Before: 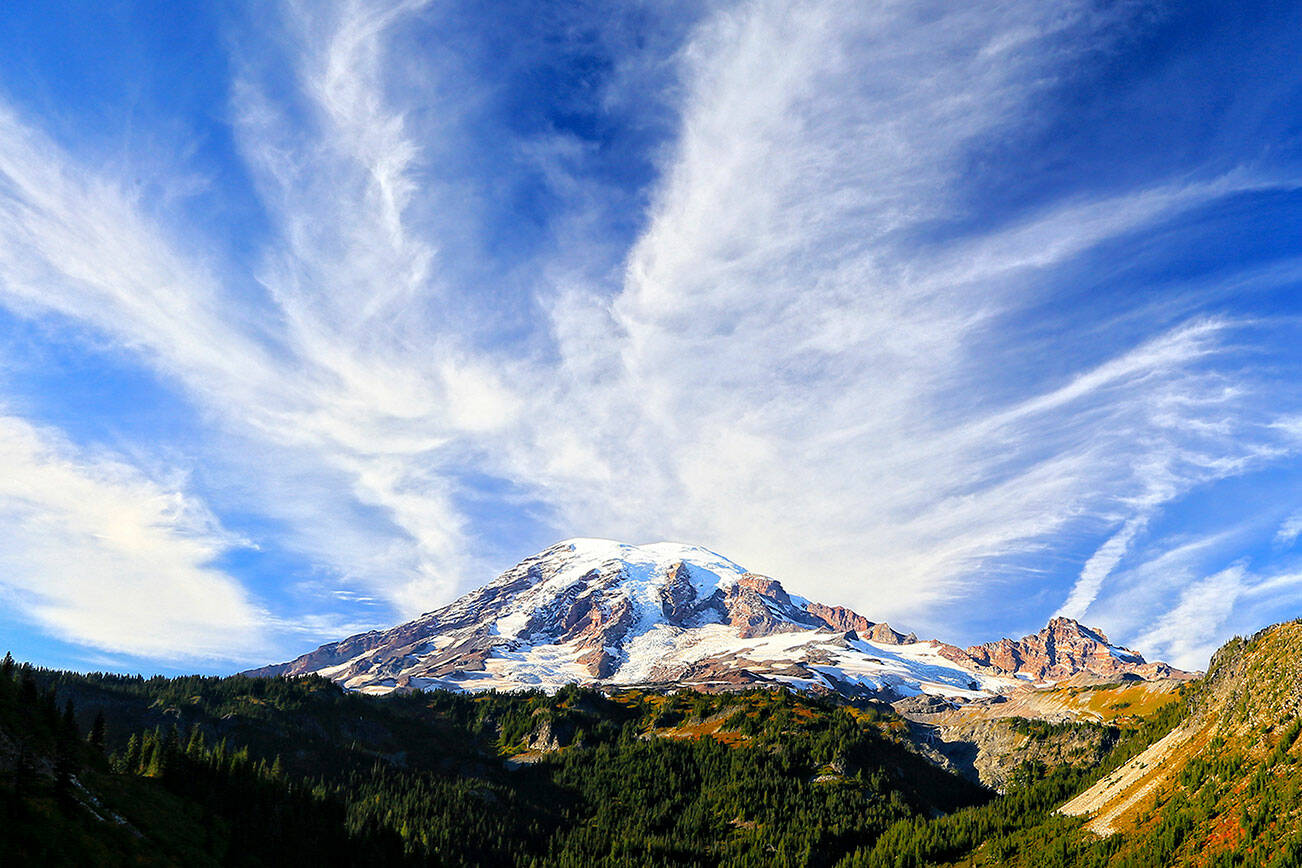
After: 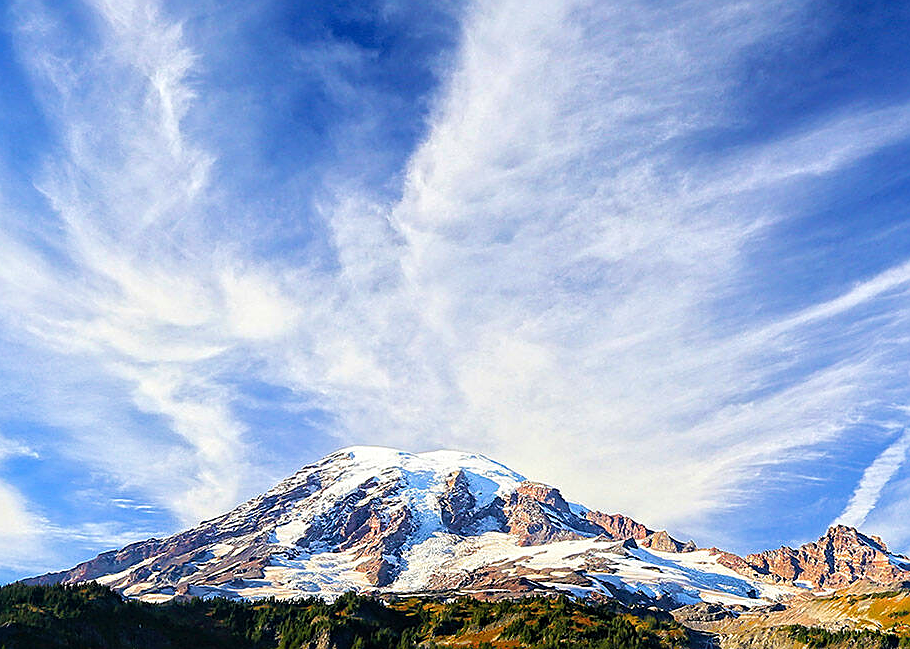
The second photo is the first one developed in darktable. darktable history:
crop and rotate: left 17.046%, top 10.659%, right 12.989%, bottom 14.553%
velvia: strength 27%
sharpen: on, module defaults
